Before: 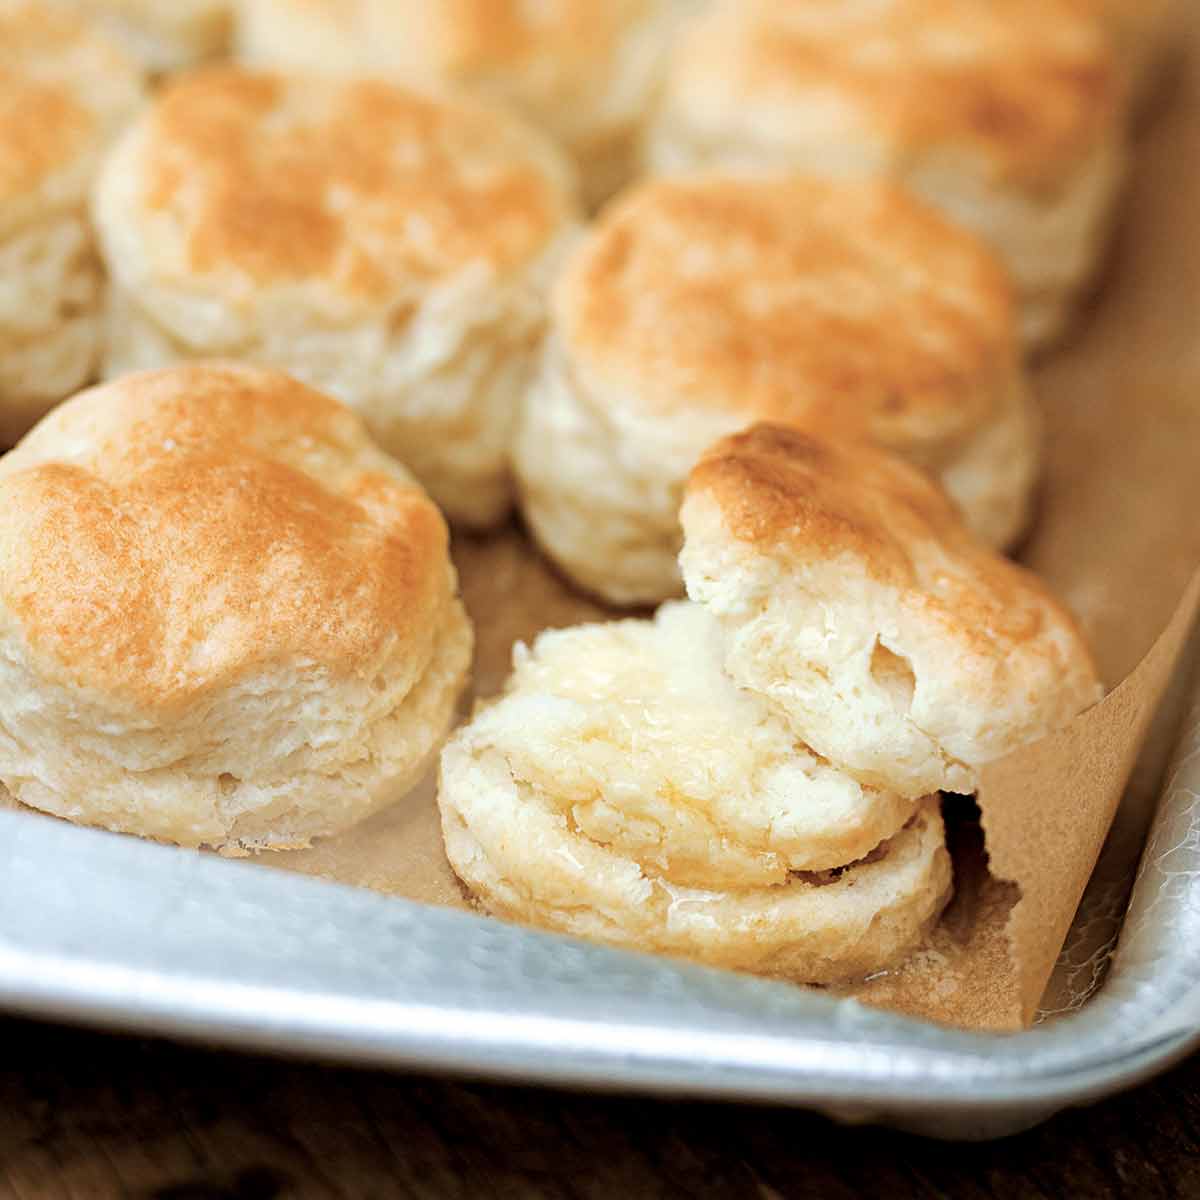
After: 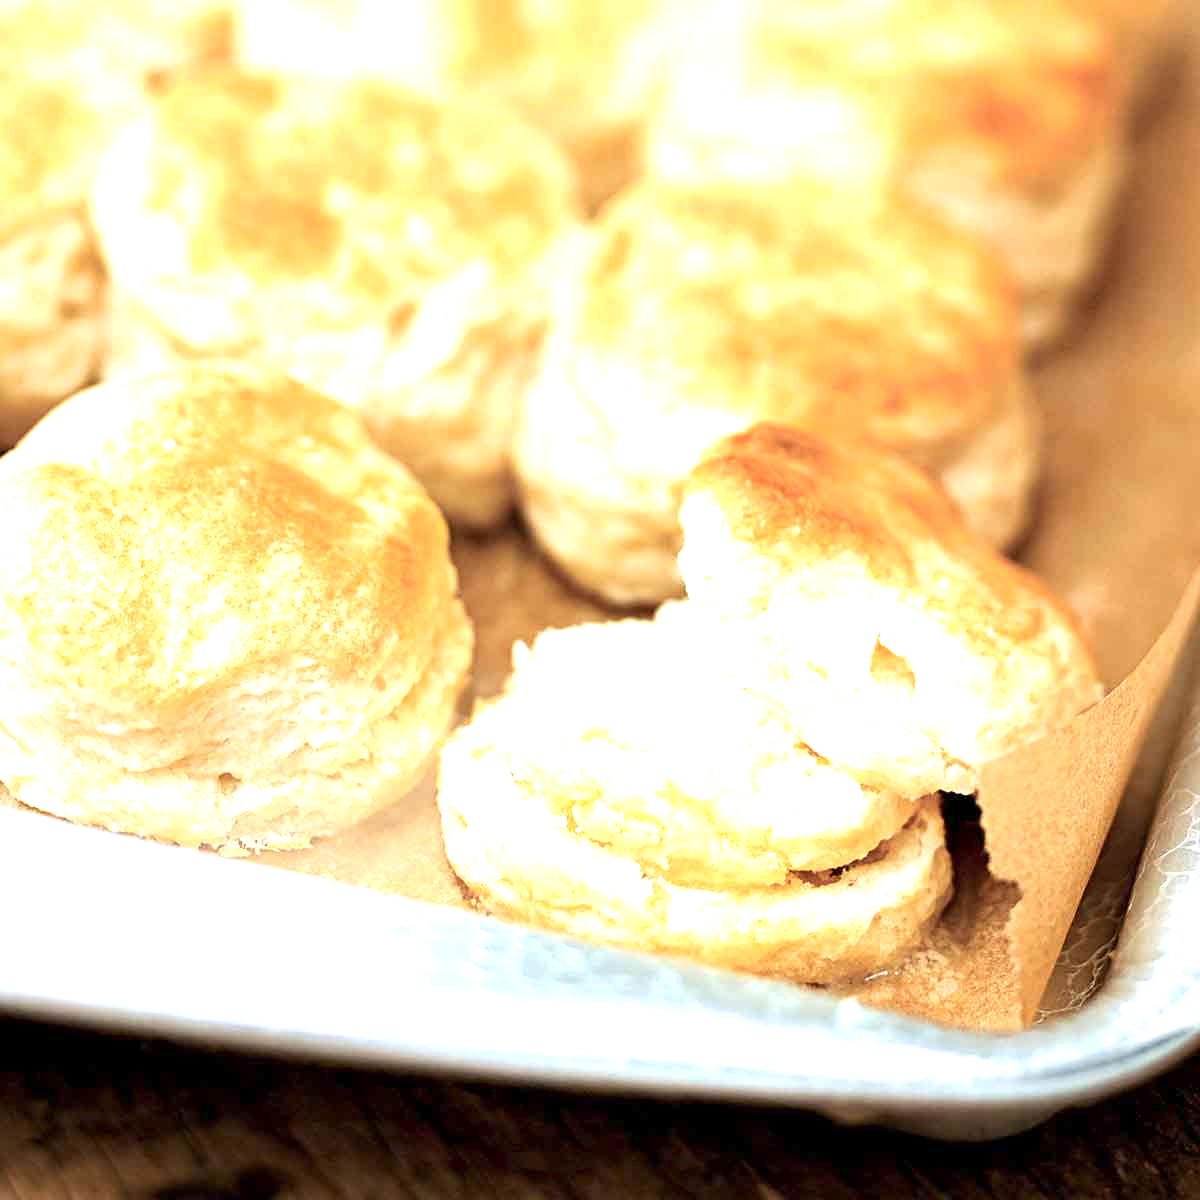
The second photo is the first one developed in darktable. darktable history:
exposure: exposure 1.161 EV, compensate exposure bias true, compensate highlight preservation false
